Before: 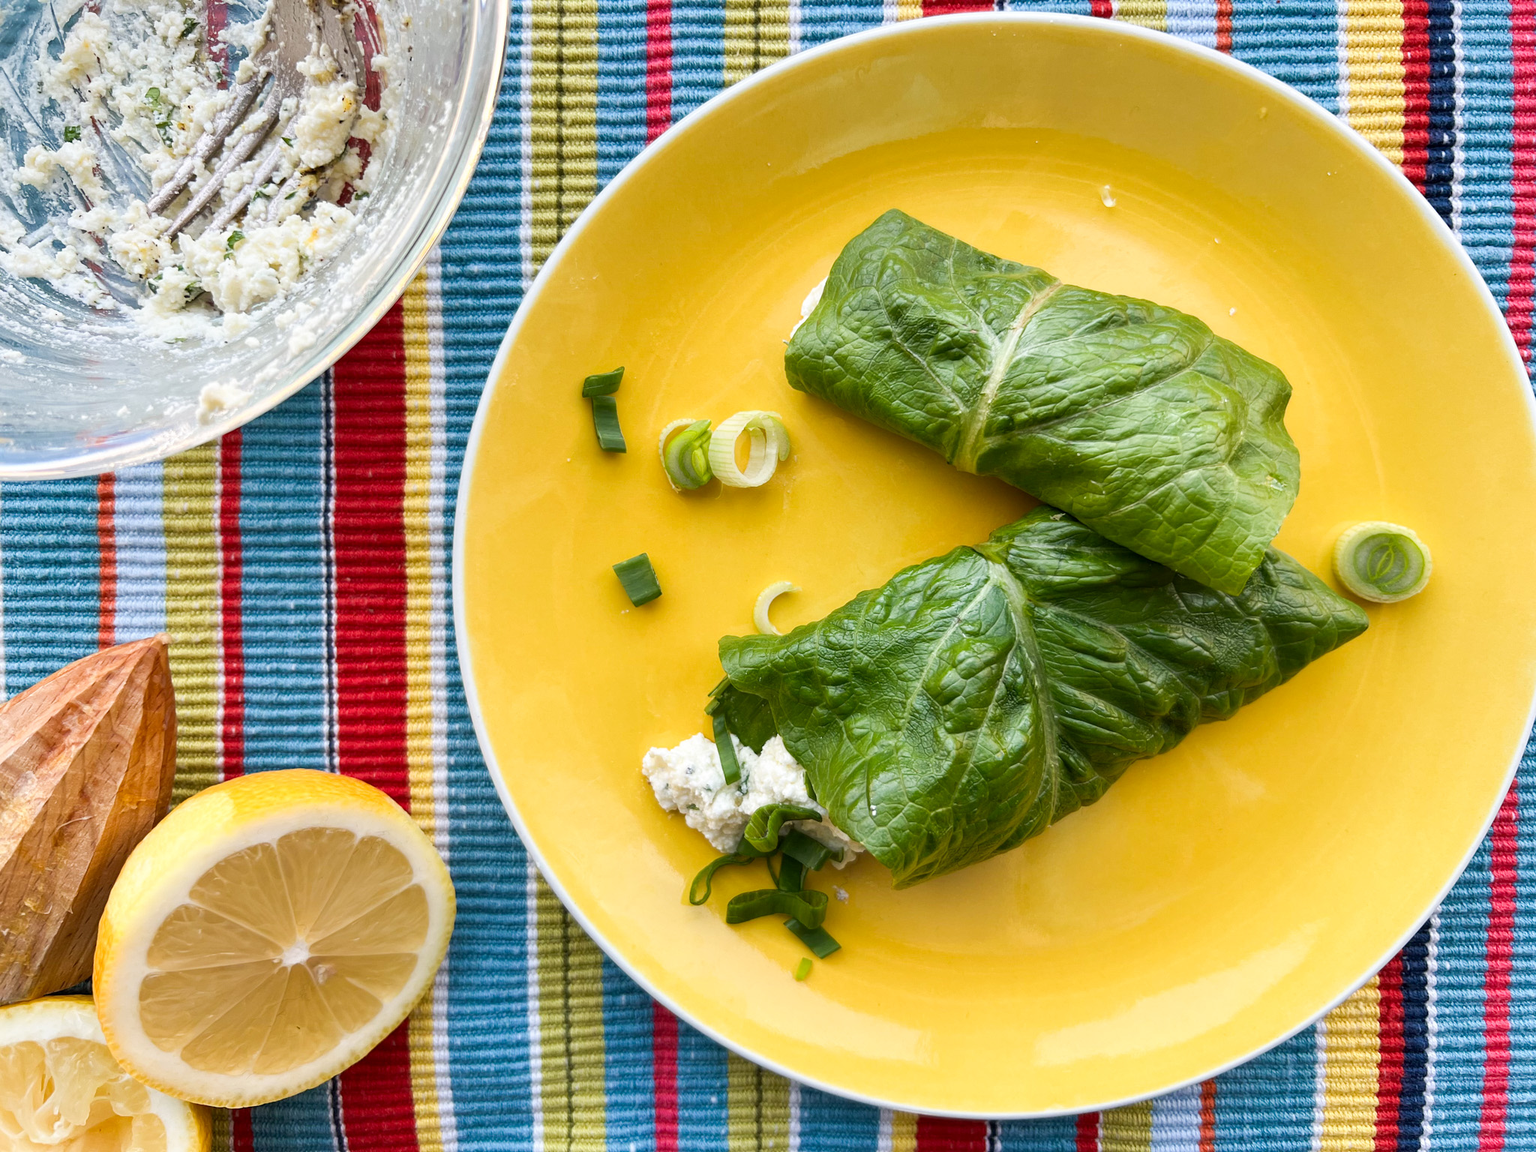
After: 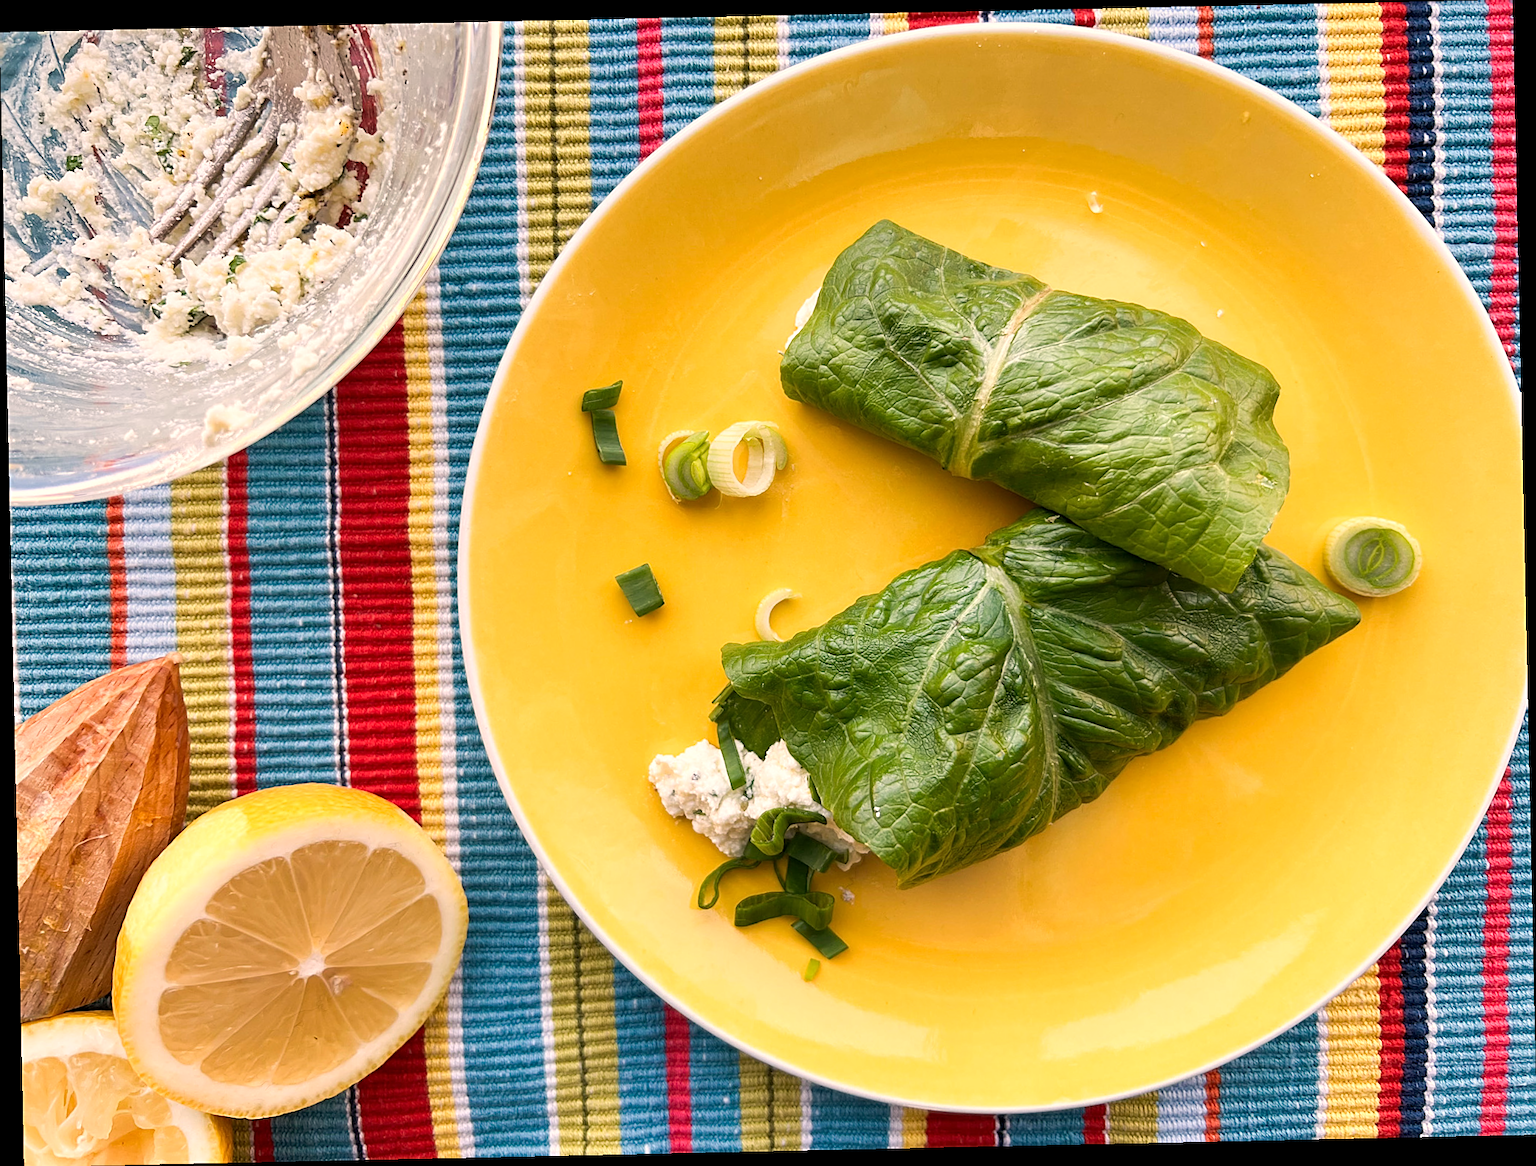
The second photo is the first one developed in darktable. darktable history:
rotate and perspective: rotation -1.24°, automatic cropping off
sharpen: on, module defaults
white balance: red 1.127, blue 0.943
